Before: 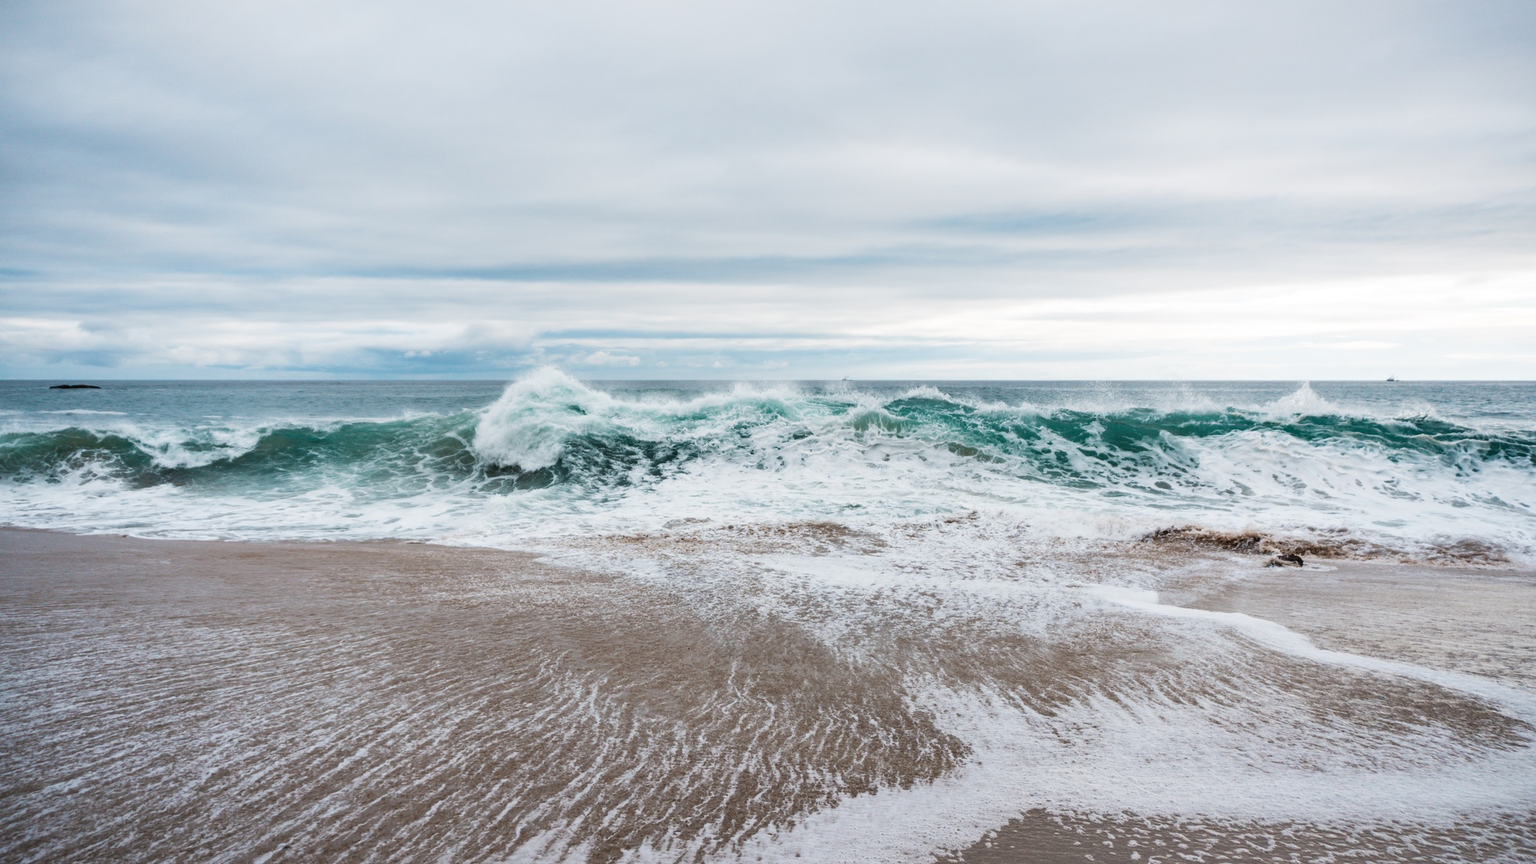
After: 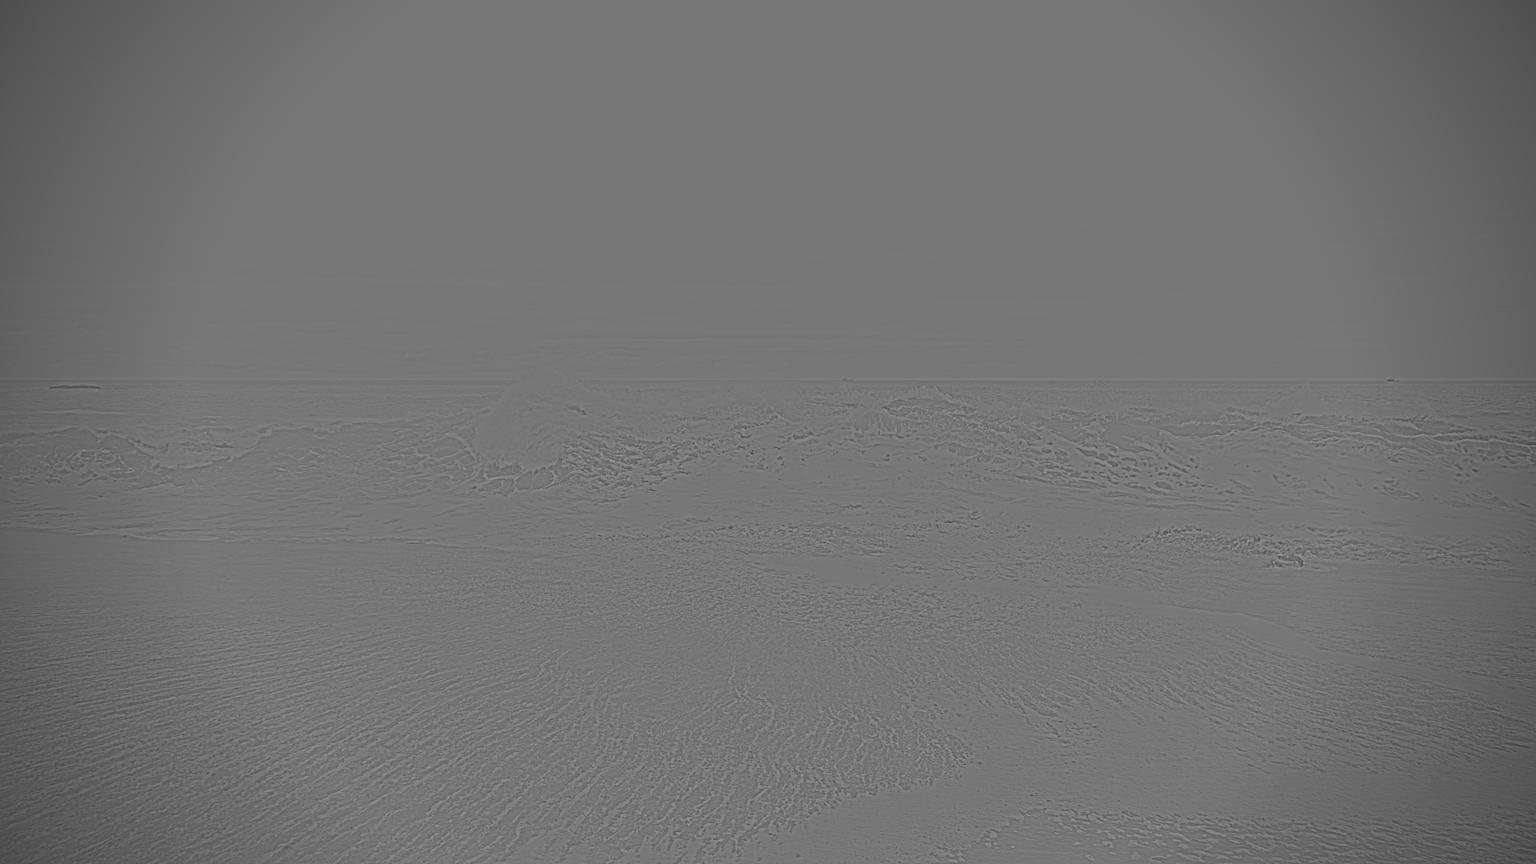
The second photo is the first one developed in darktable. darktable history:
color calibration: illuminant as shot in camera, x 0.37, y 0.382, temperature 4313.32 K
filmic rgb: black relative exposure -5 EV, hardness 2.88, contrast 1.3
highpass: sharpness 9.84%, contrast boost 9.94%
velvia: on, module defaults
vignetting: fall-off start 75%, brightness -0.692, width/height ratio 1.084
exposure: black level correction 0.002, exposure -0.1 EV, compensate highlight preservation false
